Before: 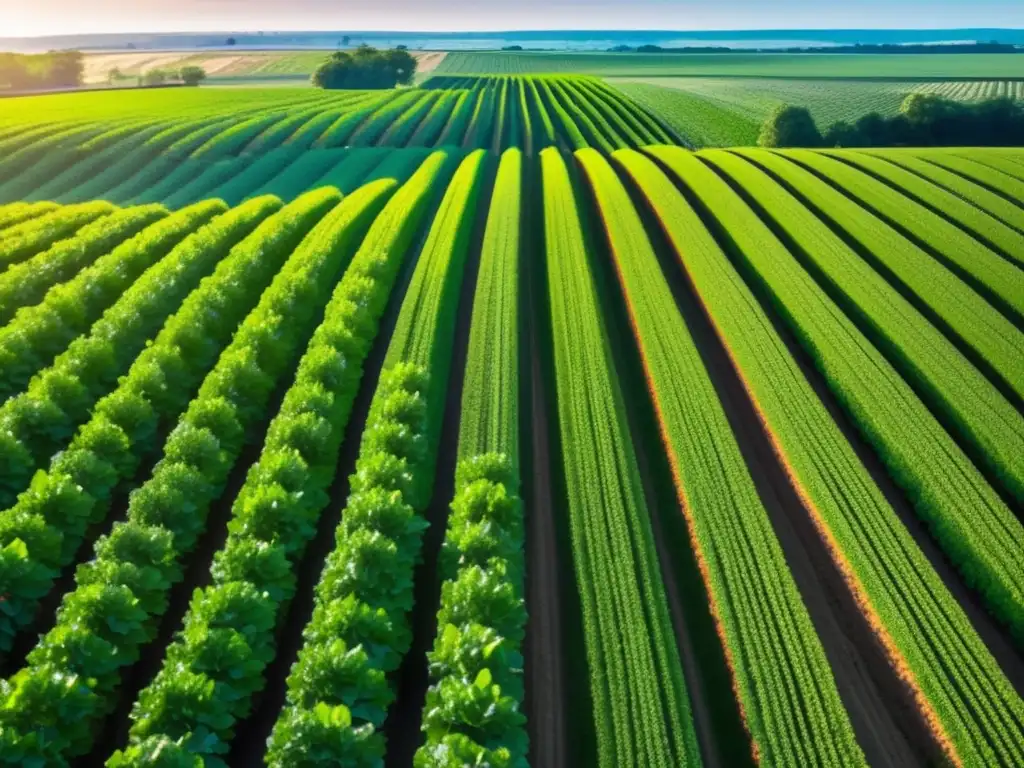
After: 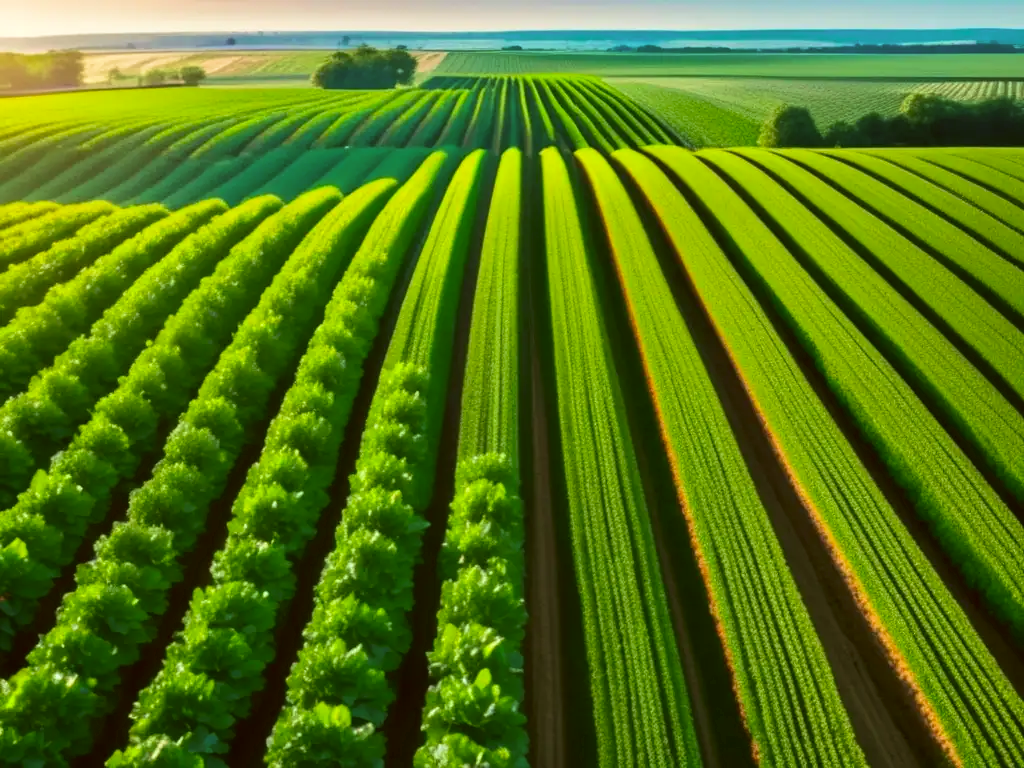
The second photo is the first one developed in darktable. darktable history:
velvia: on, module defaults
color correction: highlights a* -1.43, highlights b* 10.12, shadows a* 0.395, shadows b* 19.35
